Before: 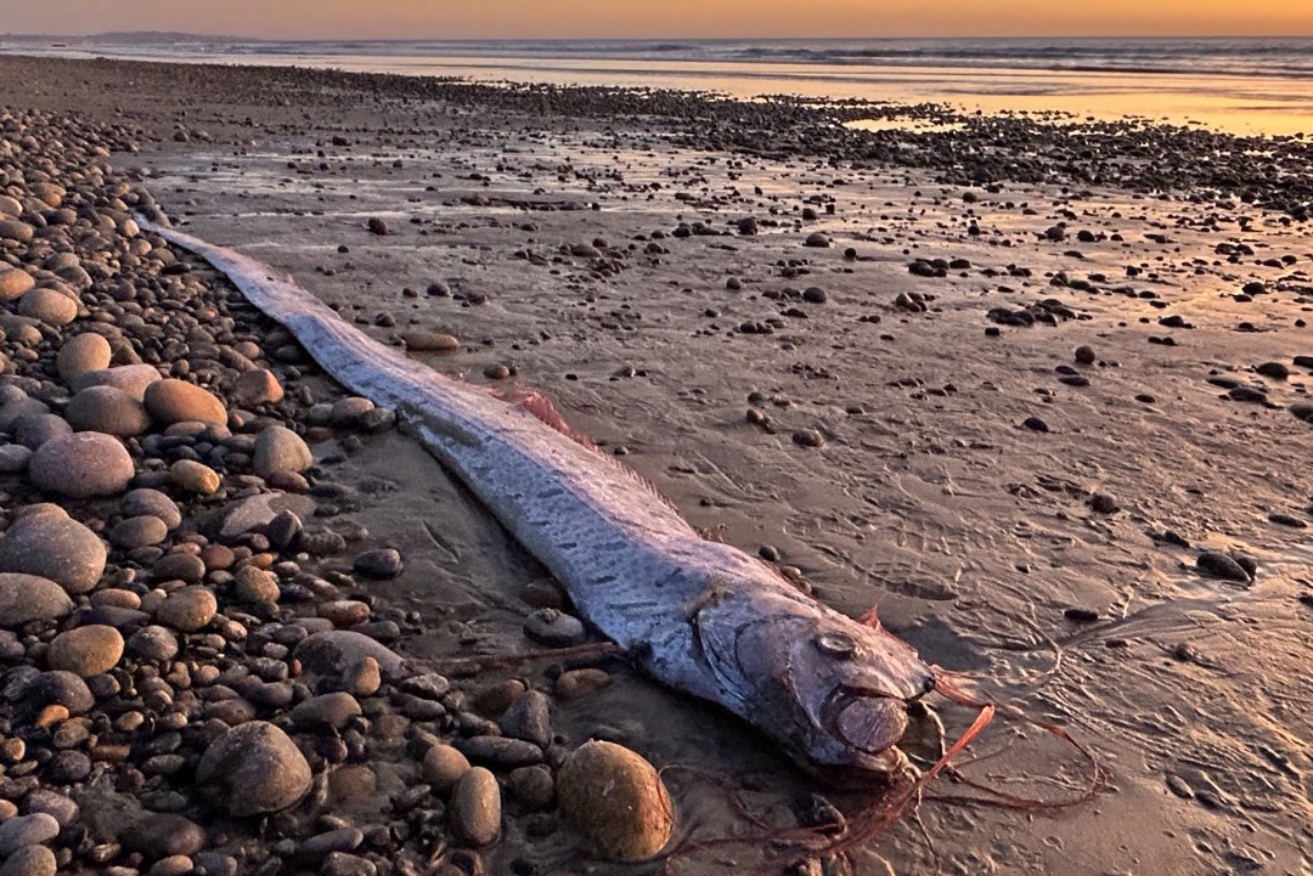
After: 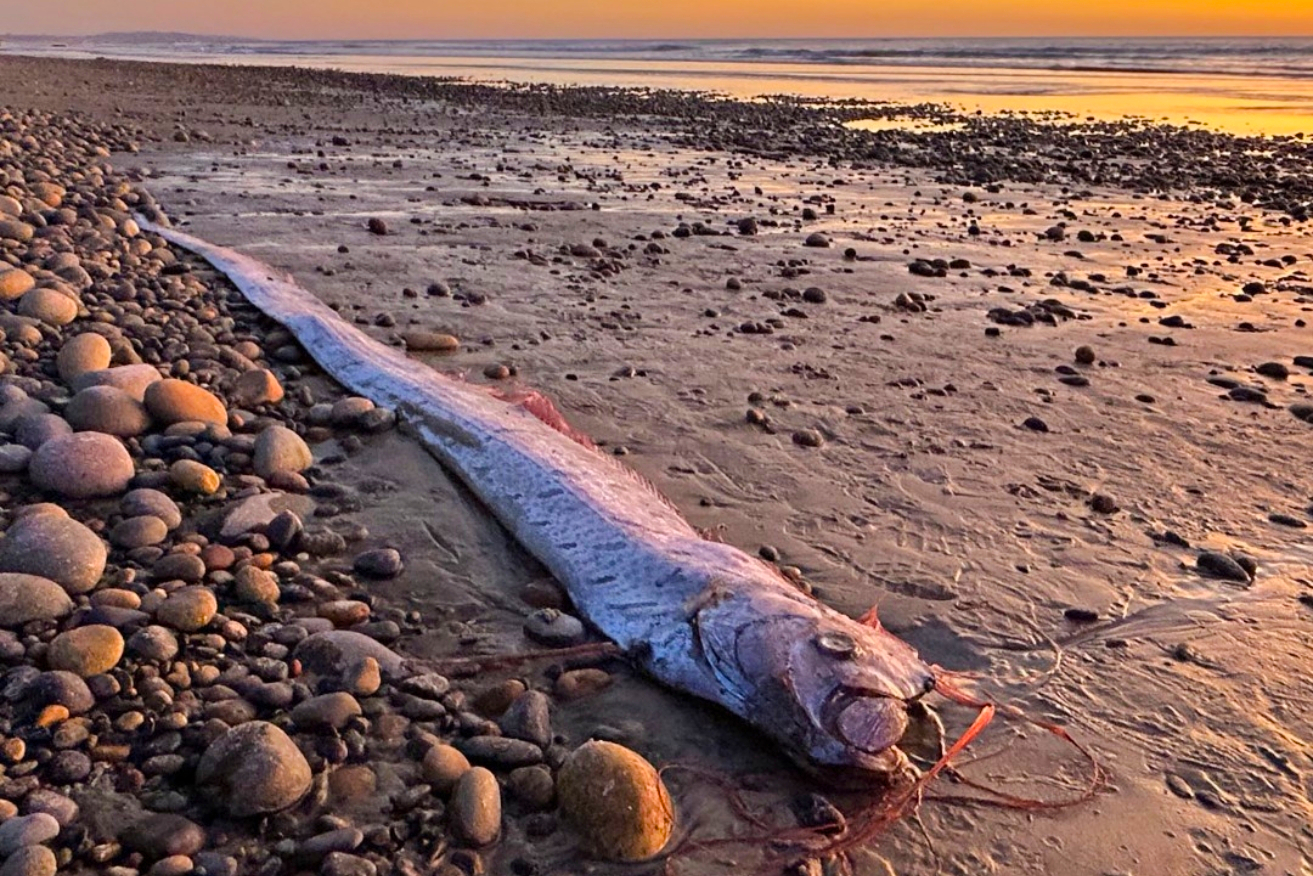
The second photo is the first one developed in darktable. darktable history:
color balance rgb: linear chroma grading › global chroma 9.846%, perceptual saturation grading › global saturation 24.913%, perceptual brilliance grading › mid-tones 9.405%, perceptual brilliance grading › shadows 14.243%
